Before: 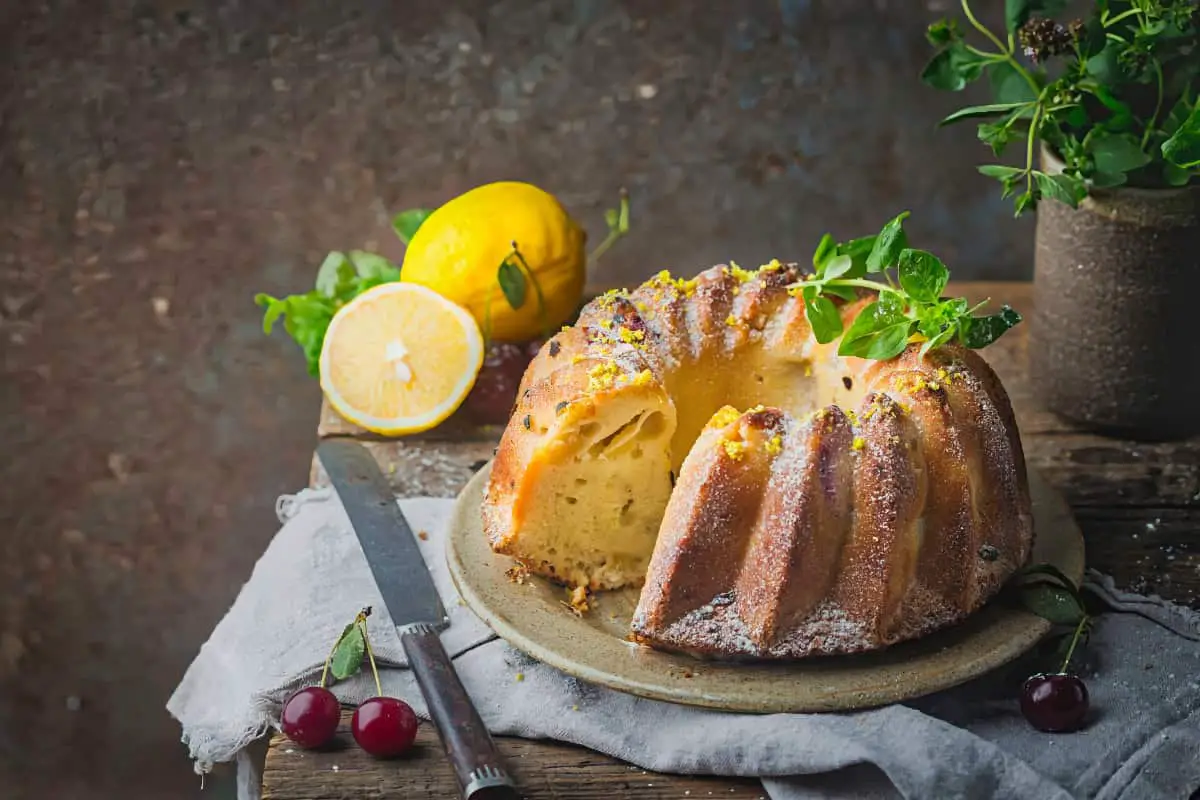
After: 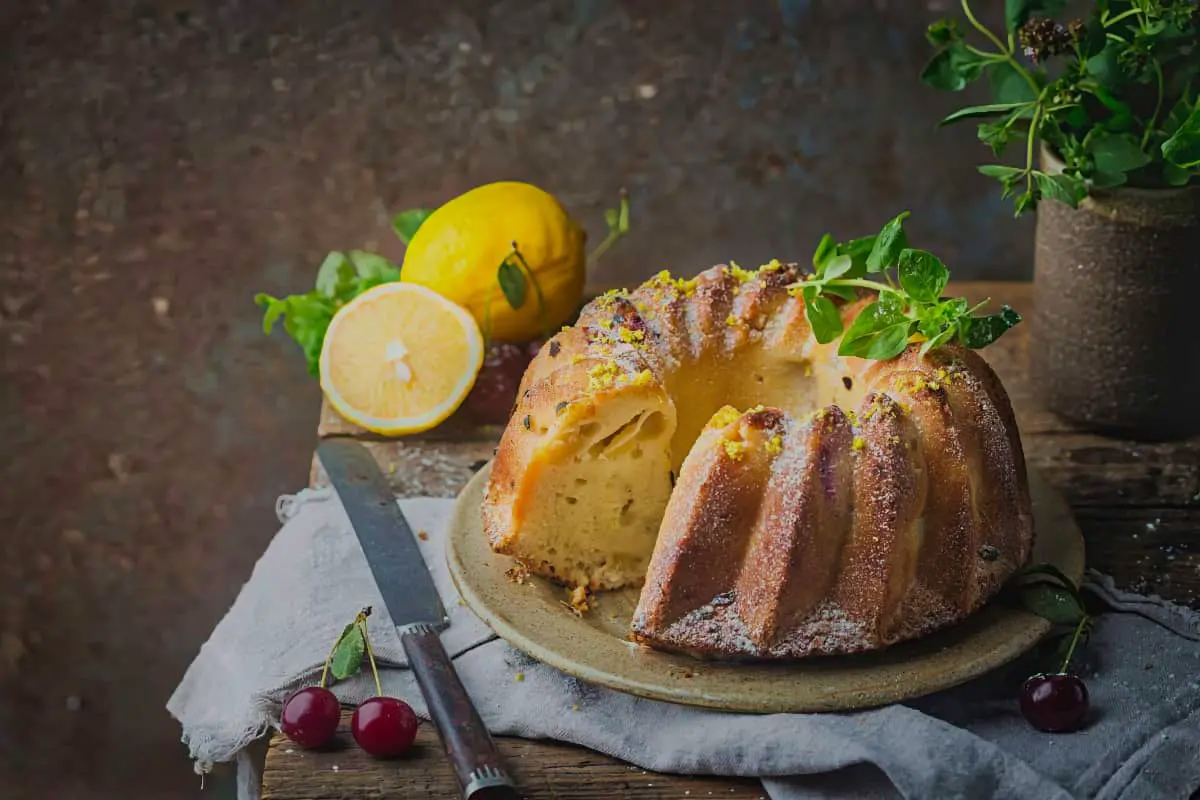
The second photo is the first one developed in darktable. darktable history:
velvia: on, module defaults
exposure: exposure -0.491 EV, compensate highlight preservation false
